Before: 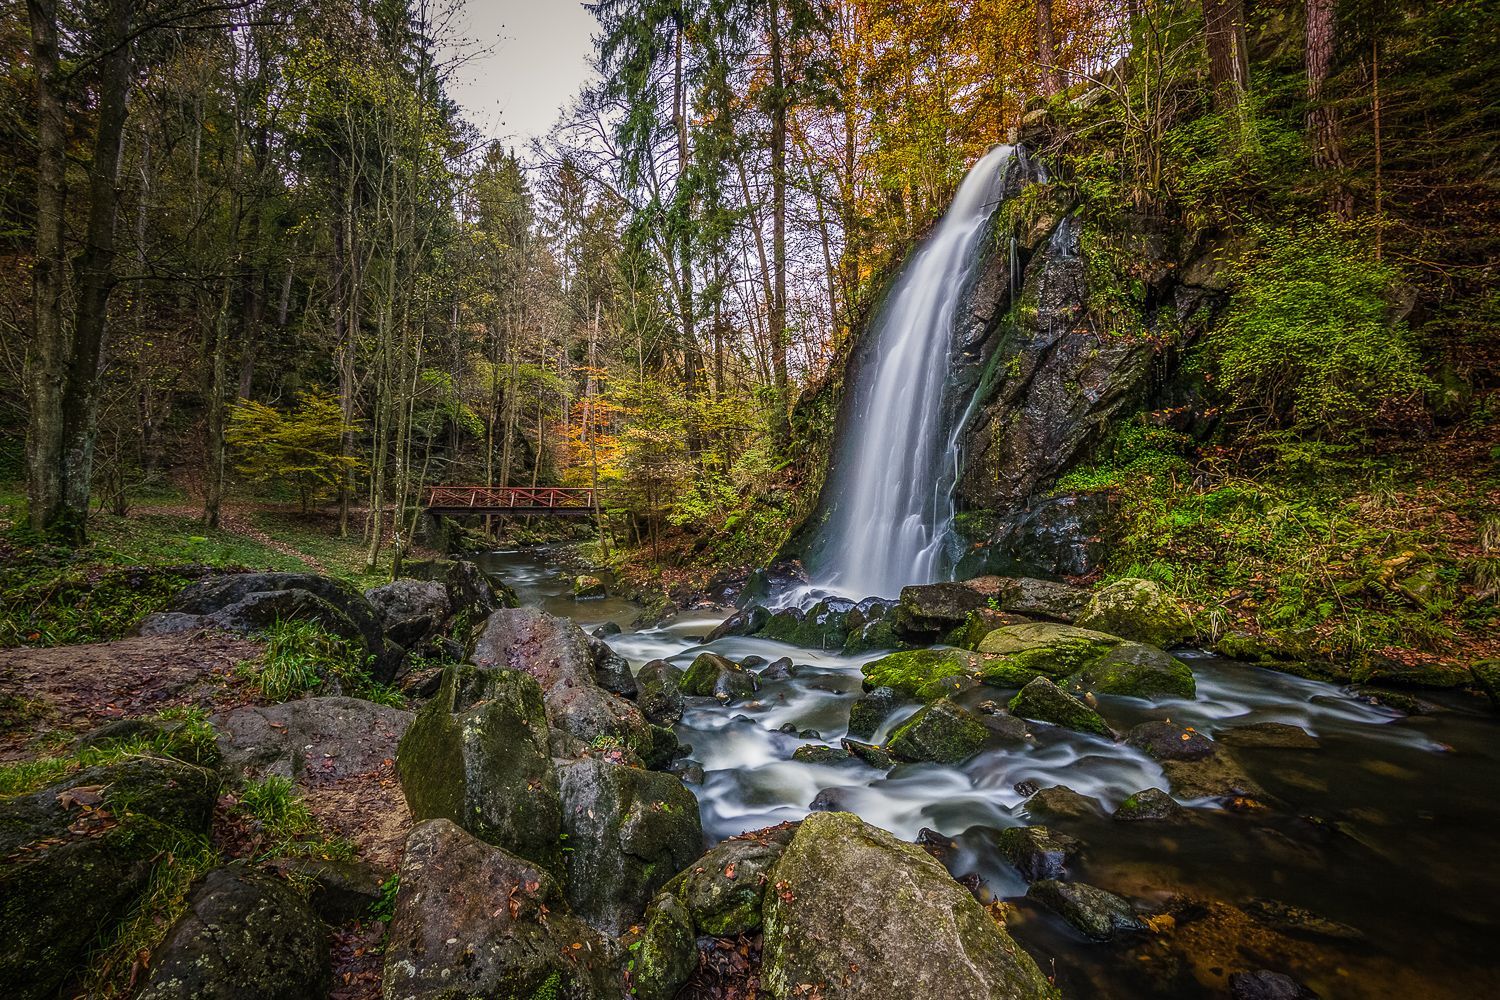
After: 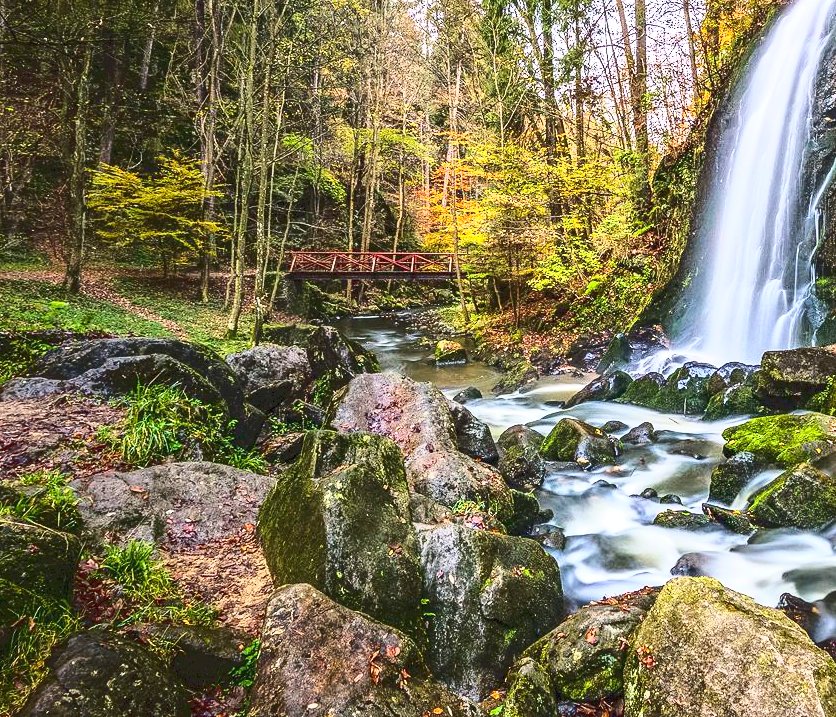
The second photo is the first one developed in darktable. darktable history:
color calibration: illuminant same as pipeline (D50), adaptation none (bypass), x 0.333, y 0.333, temperature 5005.23 K
tone curve: curves: ch0 [(0, 0) (0.003, 0.037) (0.011, 0.061) (0.025, 0.104) (0.044, 0.145) (0.069, 0.145) (0.1, 0.127) (0.136, 0.175) (0.177, 0.207) (0.224, 0.252) (0.277, 0.341) (0.335, 0.446) (0.399, 0.554) (0.468, 0.658) (0.543, 0.757) (0.623, 0.843) (0.709, 0.919) (0.801, 0.958) (0.898, 0.975) (1, 1)], color space Lab, linked channels, preserve colors none
exposure: exposure 0.506 EV, compensate highlight preservation false
crop: left 9.292%, top 23.514%, right 34.943%, bottom 4.756%
